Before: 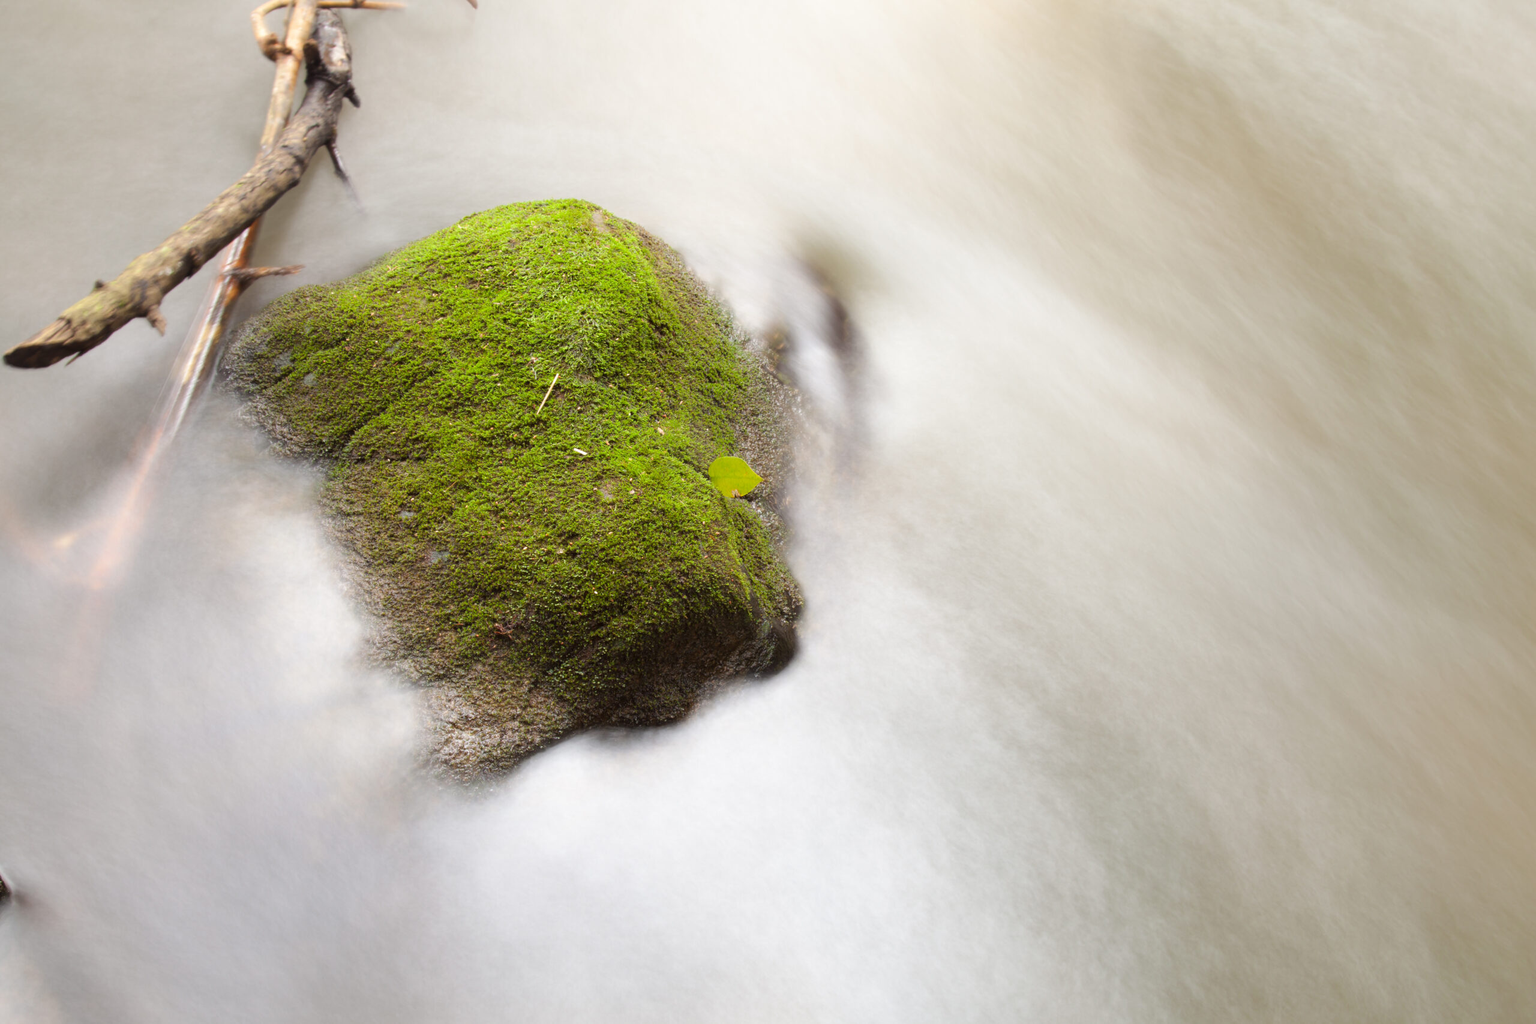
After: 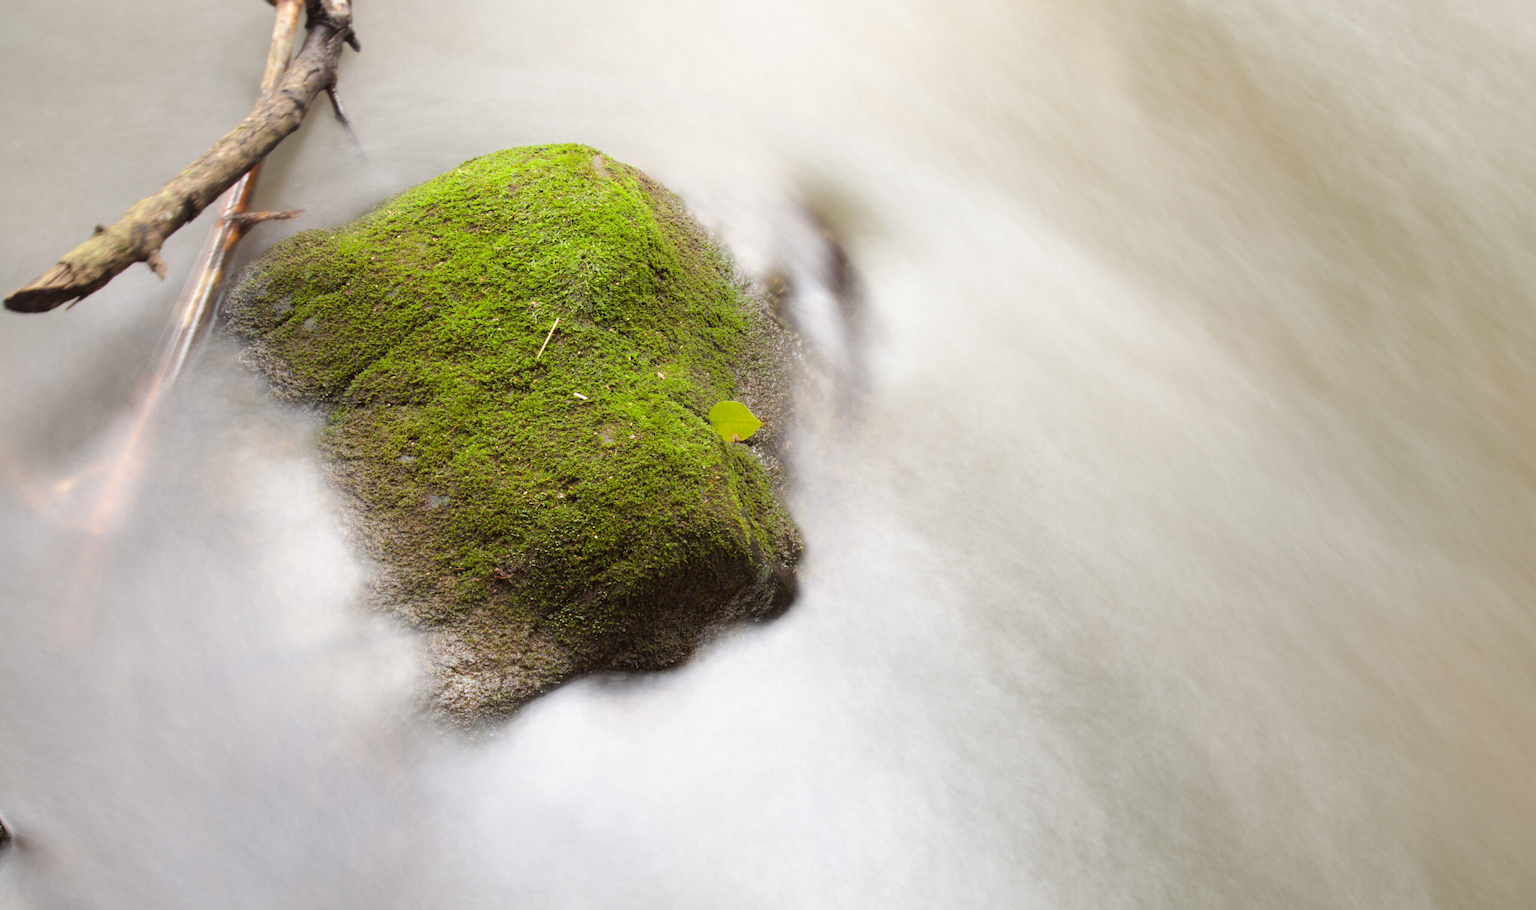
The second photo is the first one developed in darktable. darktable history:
crop and rotate: top 5.473%, bottom 5.651%
